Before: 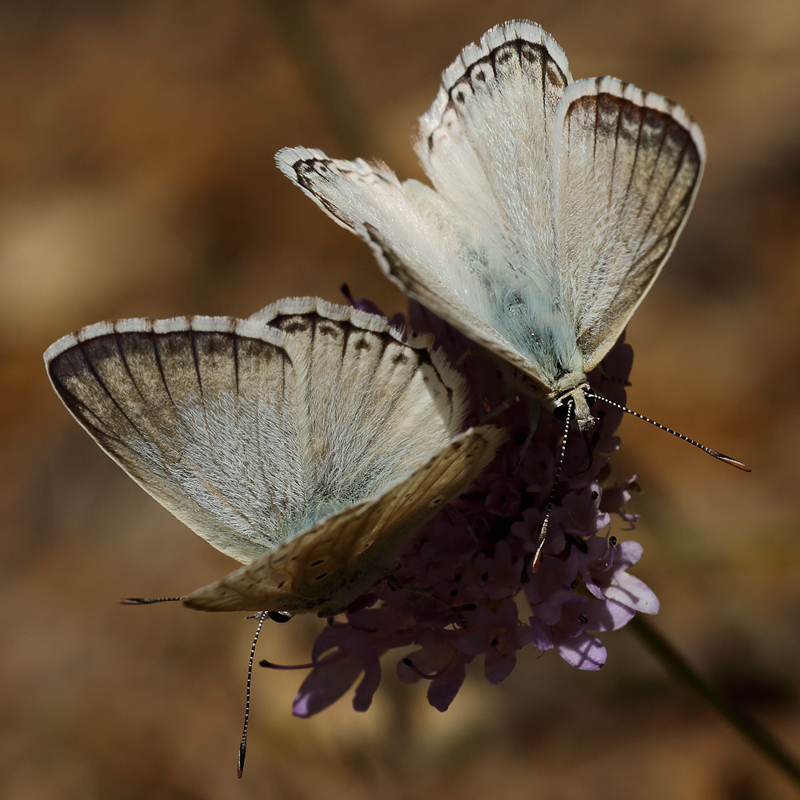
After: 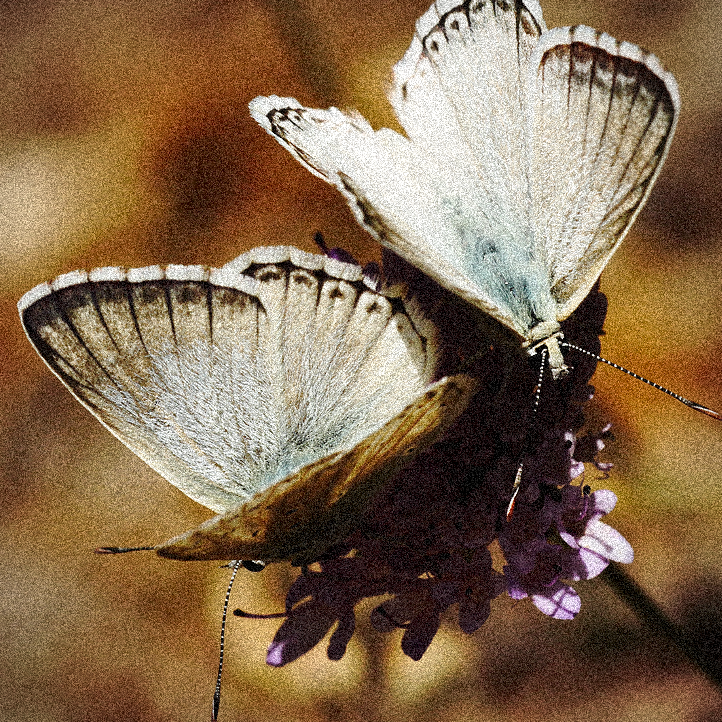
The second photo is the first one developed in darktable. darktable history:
crop: left 3.305%, top 6.436%, right 6.389%, bottom 3.258%
vignetting: fall-off radius 81.94%
grain: coarseness 3.75 ISO, strength 100%, mid-tones bias 0%
base curve: curves: ch0 [(0, 0) (0.032, 0.037) (0.105, 0.228) (0.435, 0.76) (0.856, 0.983) (1, 1)], preserve colors none
local contrast: mode bilateral grid, contrast 20, coarseness 50, detail 120%, midtone range 0.2
shadows and highlights: highlights color adjustment 0%, low approximation 0.01, soften with gaussian
